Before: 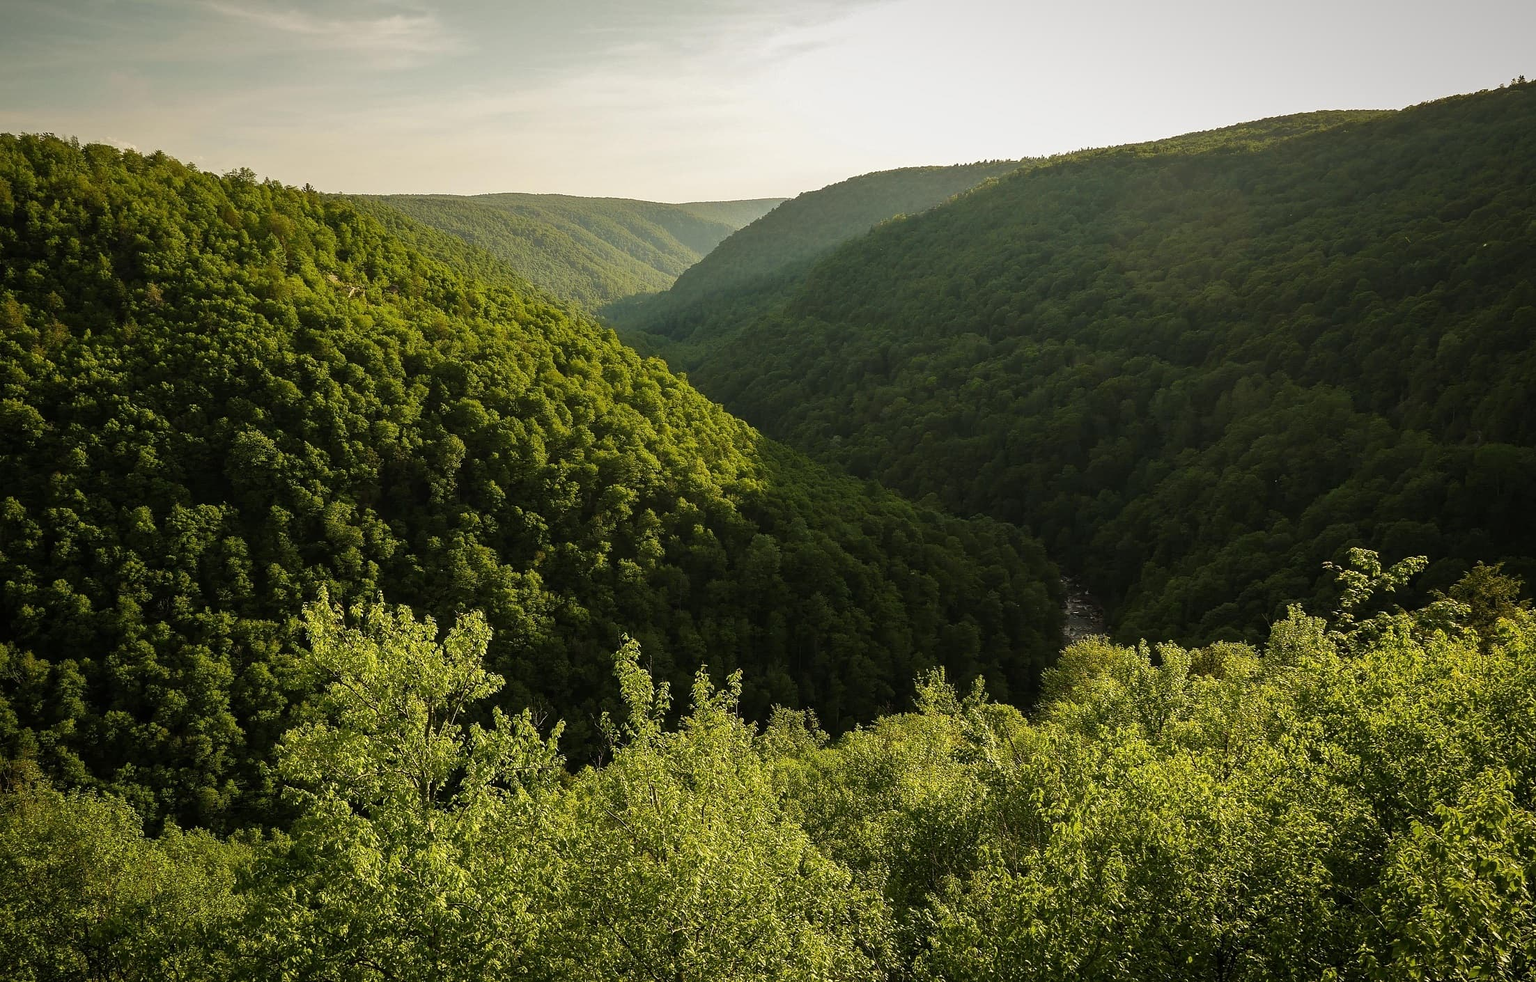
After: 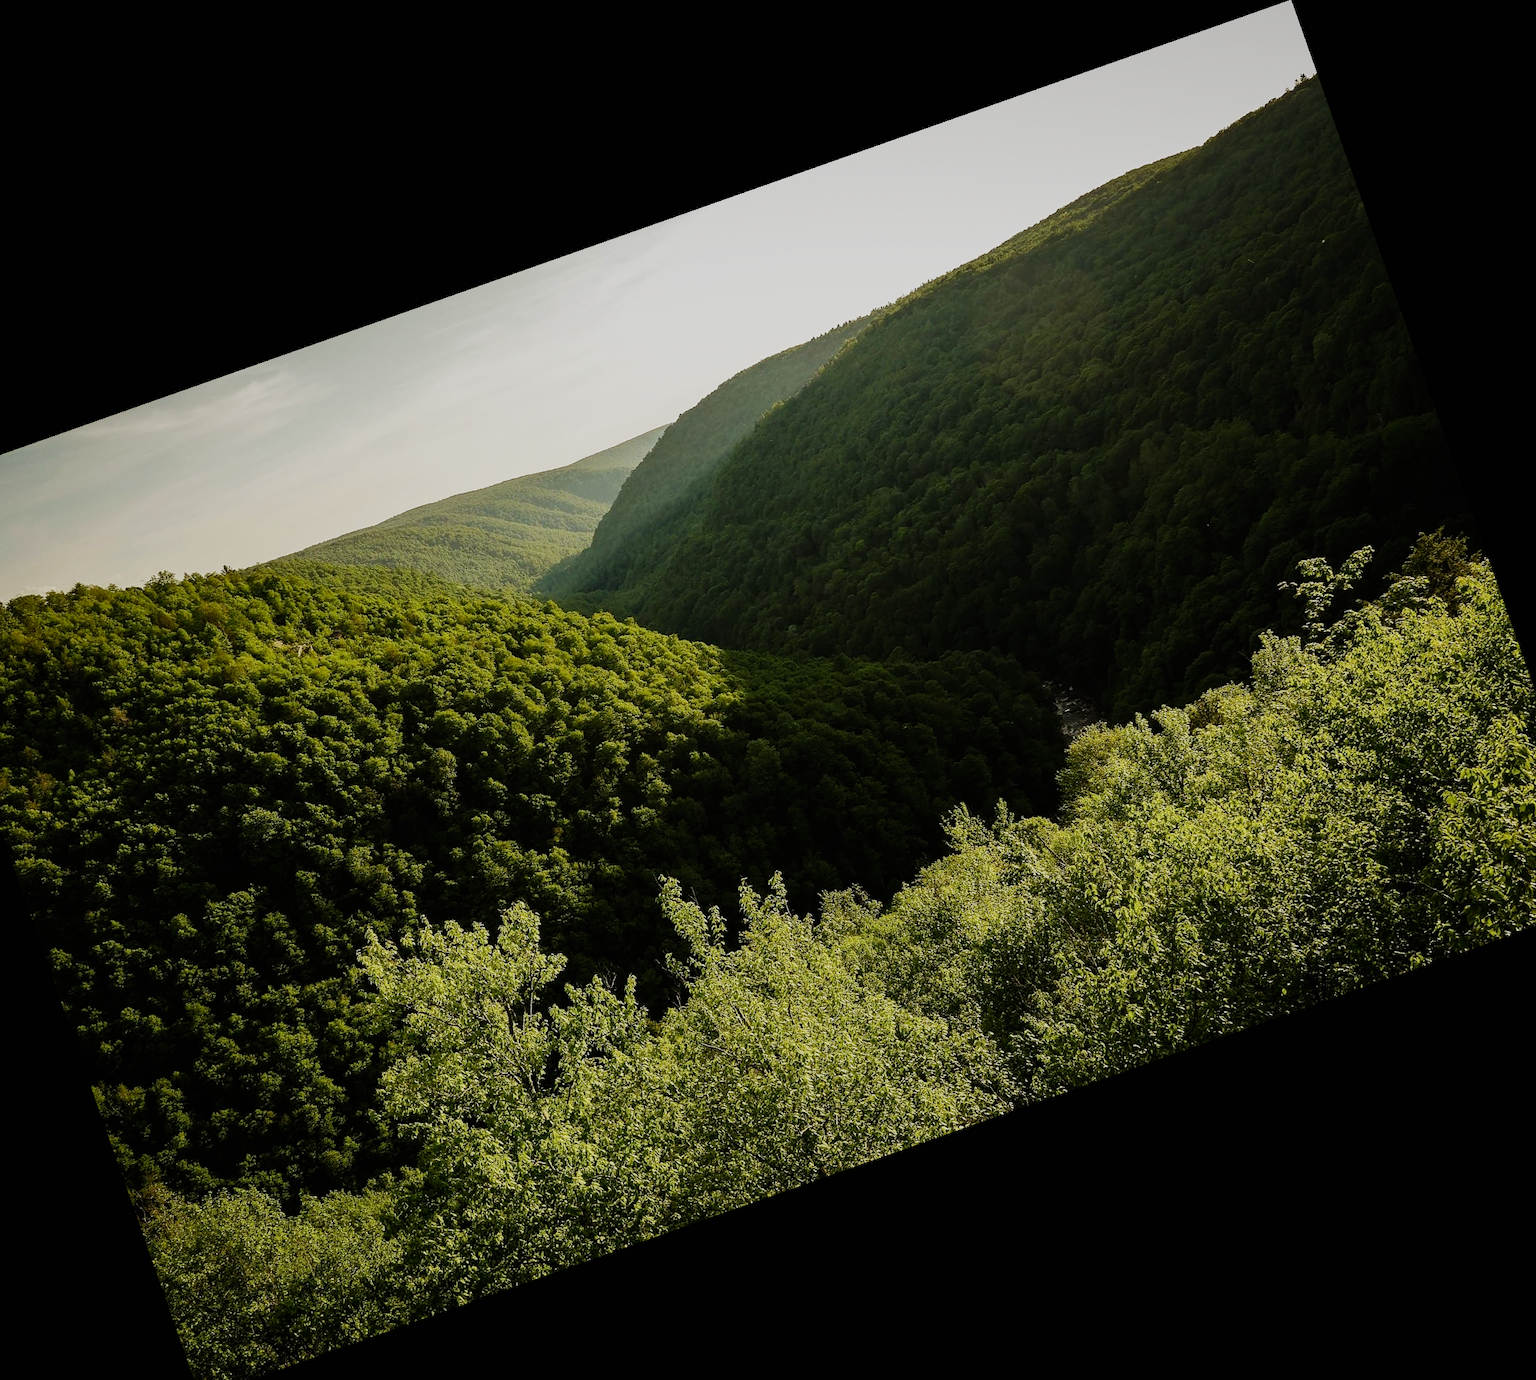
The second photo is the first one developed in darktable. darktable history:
crop and rotate: angle 19.43°, left 6.812%, right 4.125%, bottom 1.087%
sigmoid: skew -0.2, preserve hue 0%, red attenuation 0.1, red rotation 0.035, green attenuation 0.1, green rotation -0.017, blue attenuation 0.15, blue rotation -0.052, base primaries Rec2020
